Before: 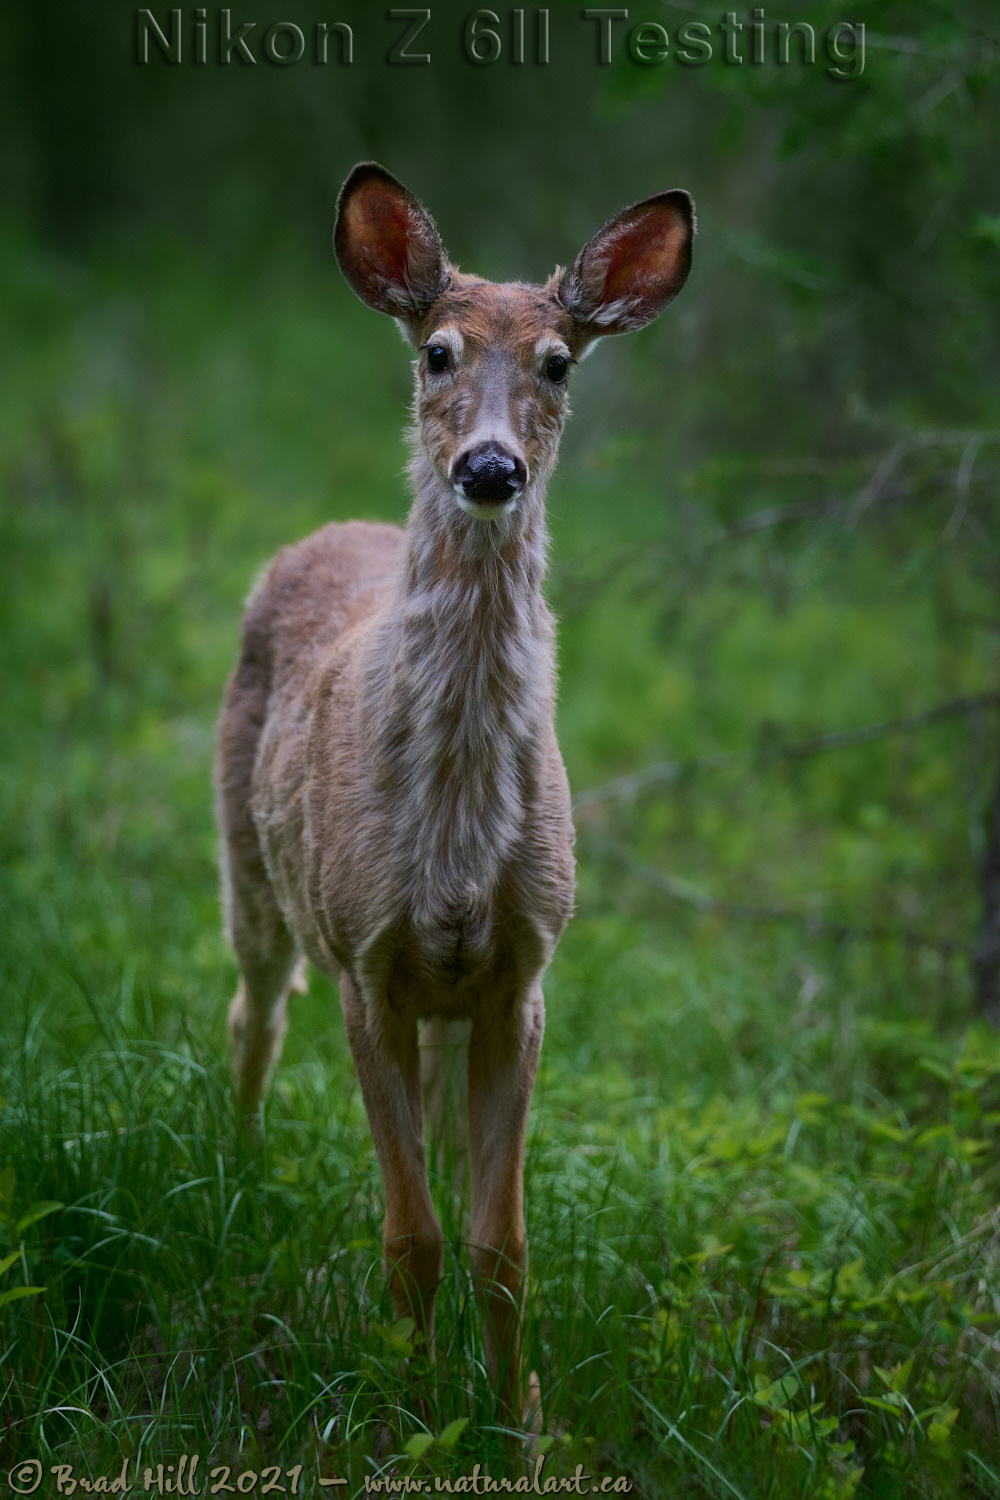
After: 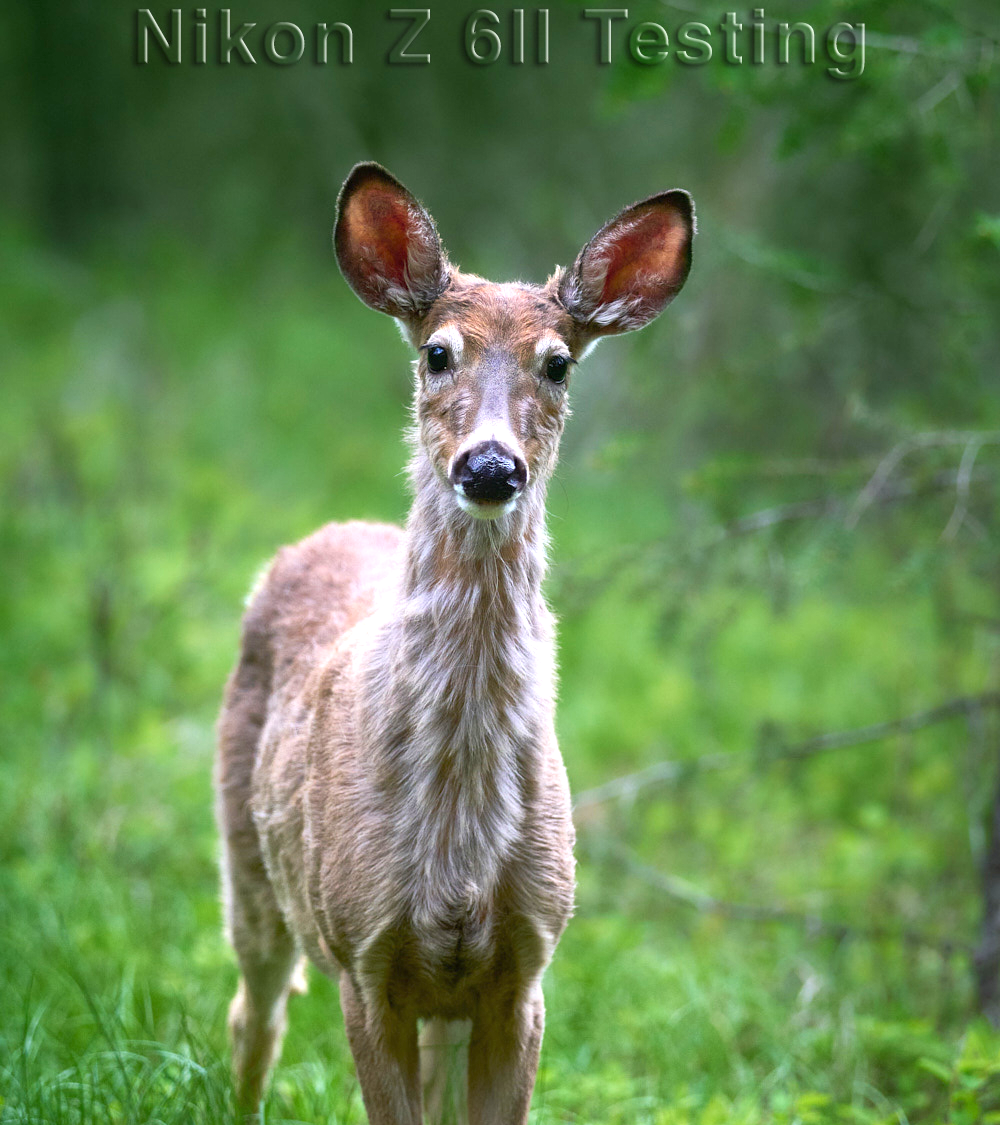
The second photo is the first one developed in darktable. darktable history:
exposure: black level correction 0, exposure 1.1 EV, compensate exposure bias true, compensate highlight preservation false
crop: bottom 24.988%
